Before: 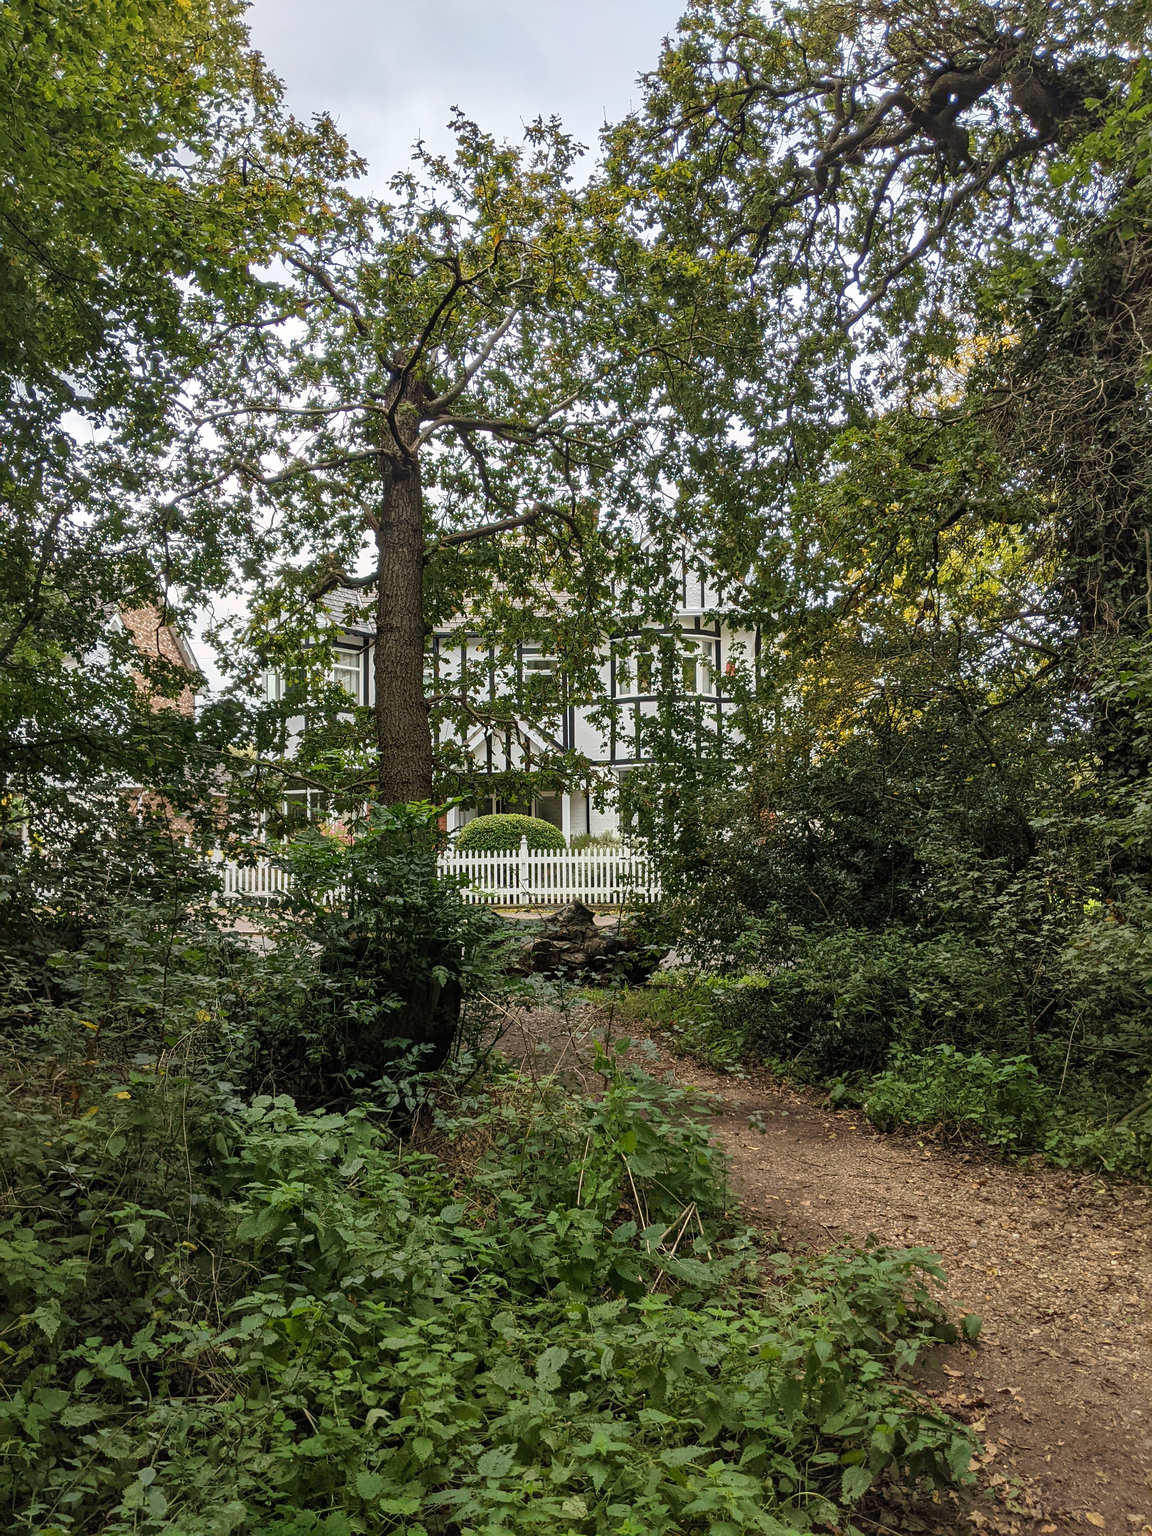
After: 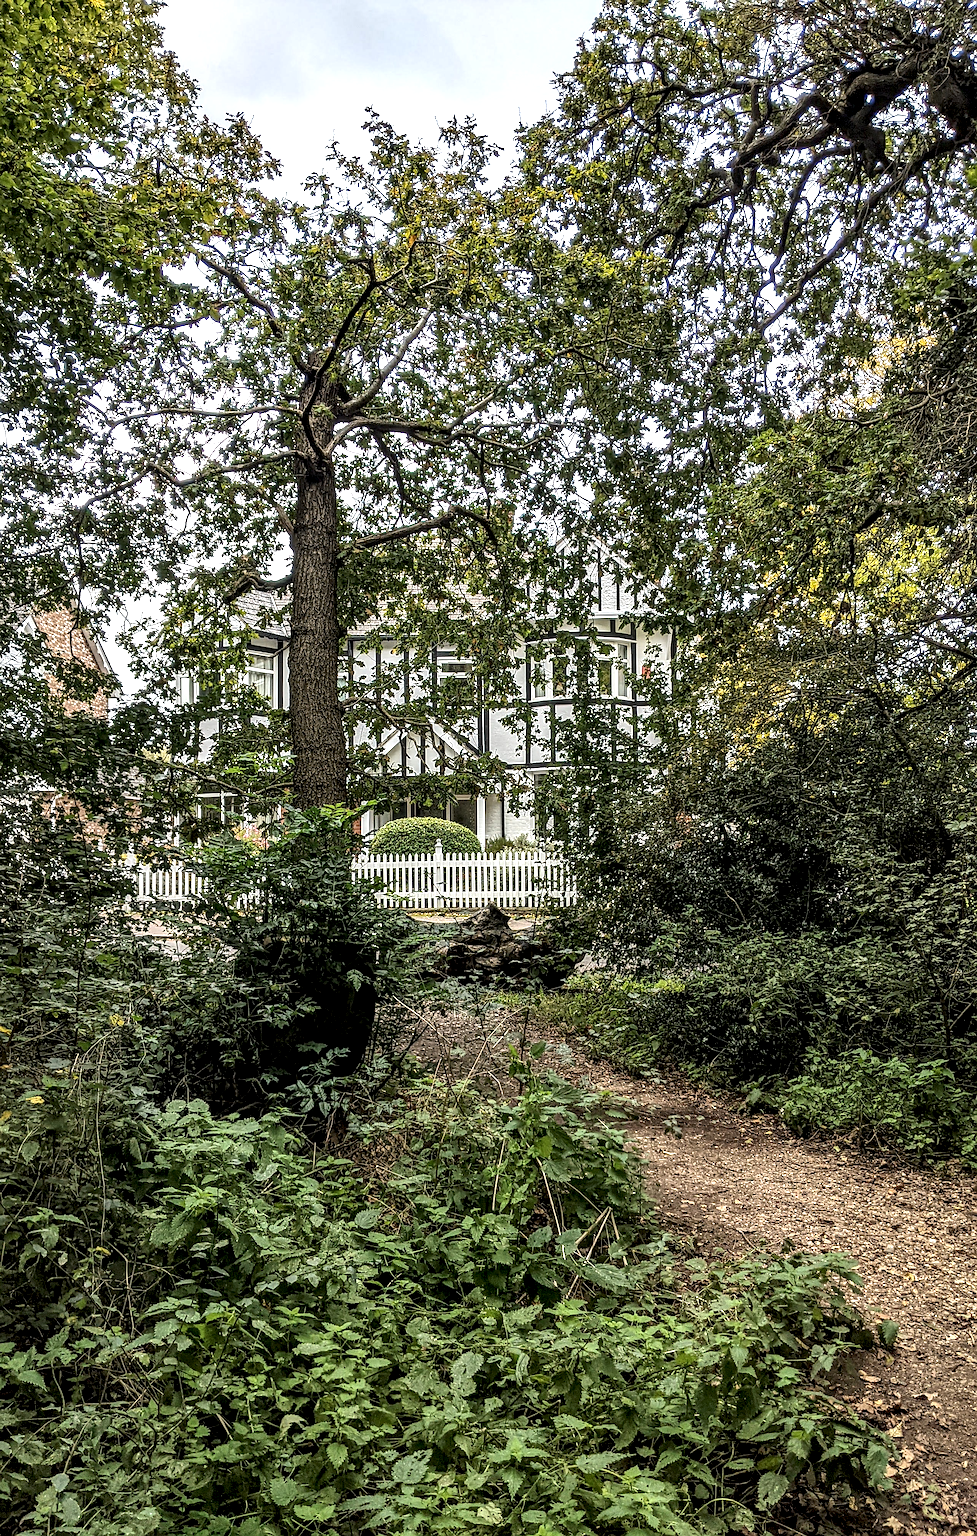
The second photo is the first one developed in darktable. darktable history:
tone equalizer: -8 EV -0.417 EV, -7 EV -0.389 EV, -6 EV -0.333 EV, -5 EV -0.222 EV, -3 EV 0.222 EV, -2 EV 0.333 EV, -1 EV 0.389 EV, +0 EV 0.417 EV, edges refinement/feathering 500, mask exposure compensation -1.57 EV, preserve details no
local contrast: highlights 19%, detail 186%
sharpen: on, module defaults
crop: left 7.598%, right 7.873%
